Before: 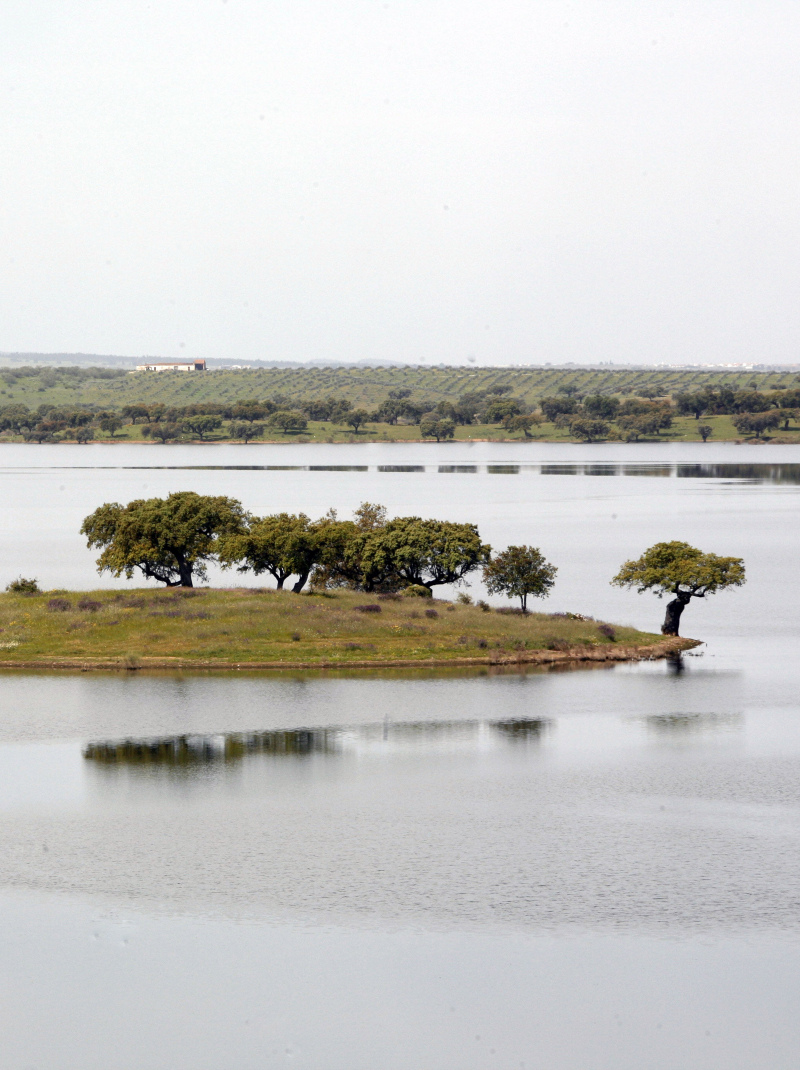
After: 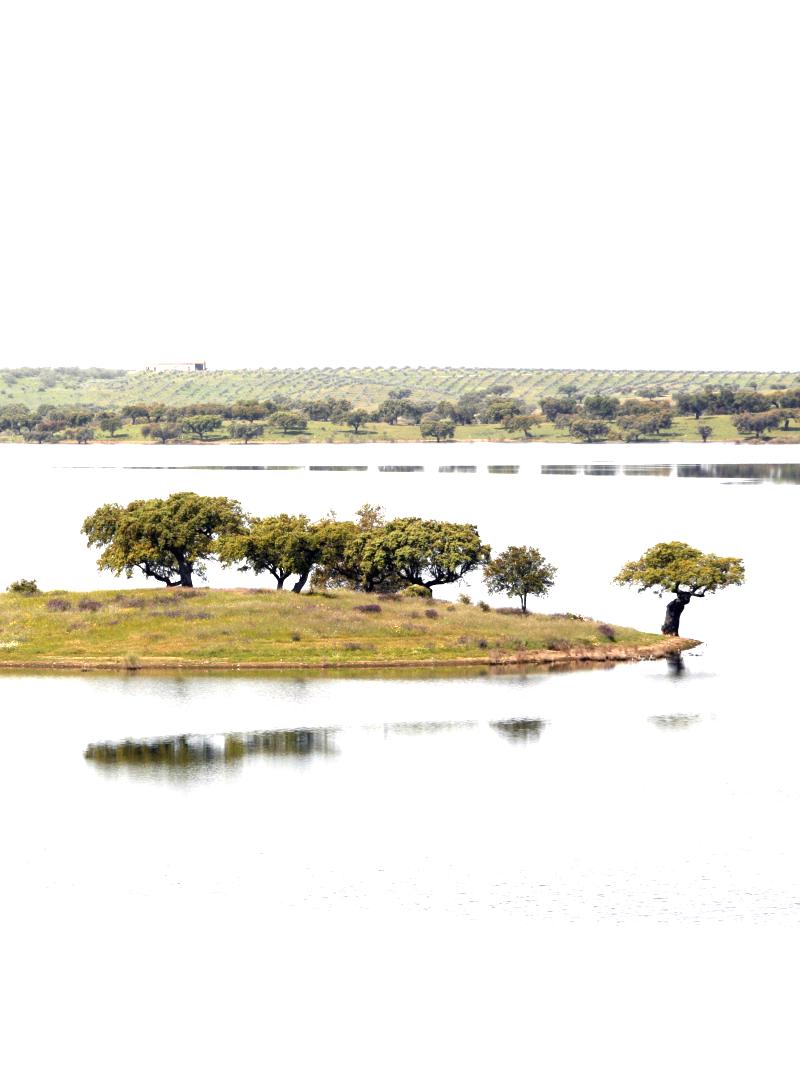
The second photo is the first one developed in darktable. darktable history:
exposure: black level correction 0, exposure 1.197 EV, compensate highlight preservation false
